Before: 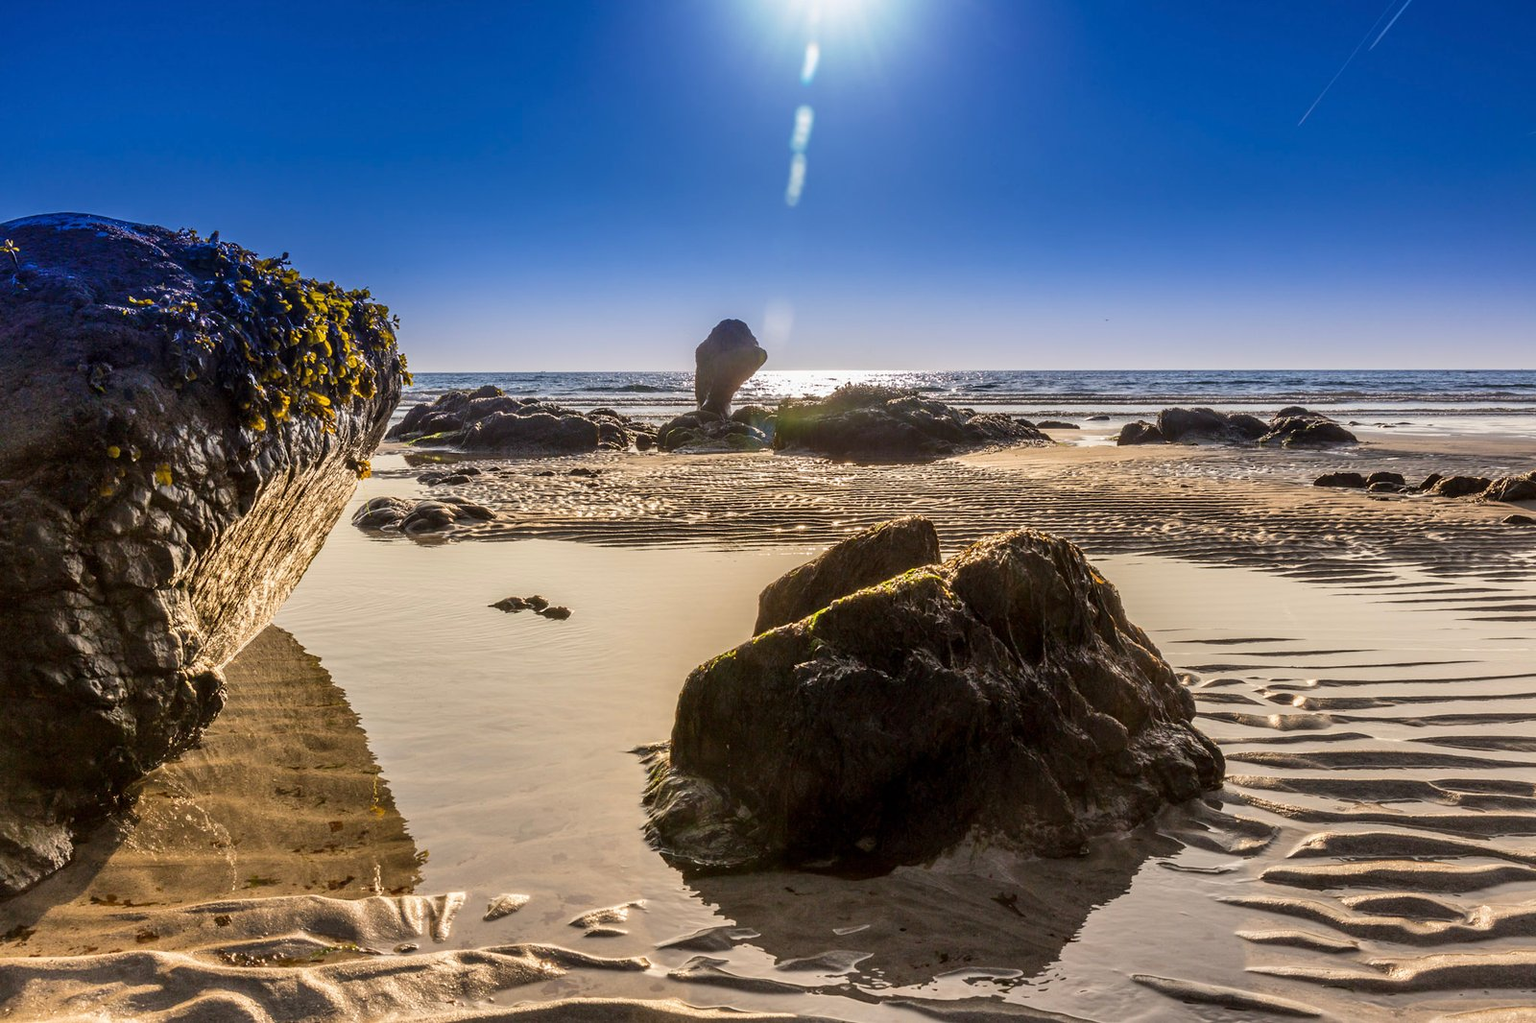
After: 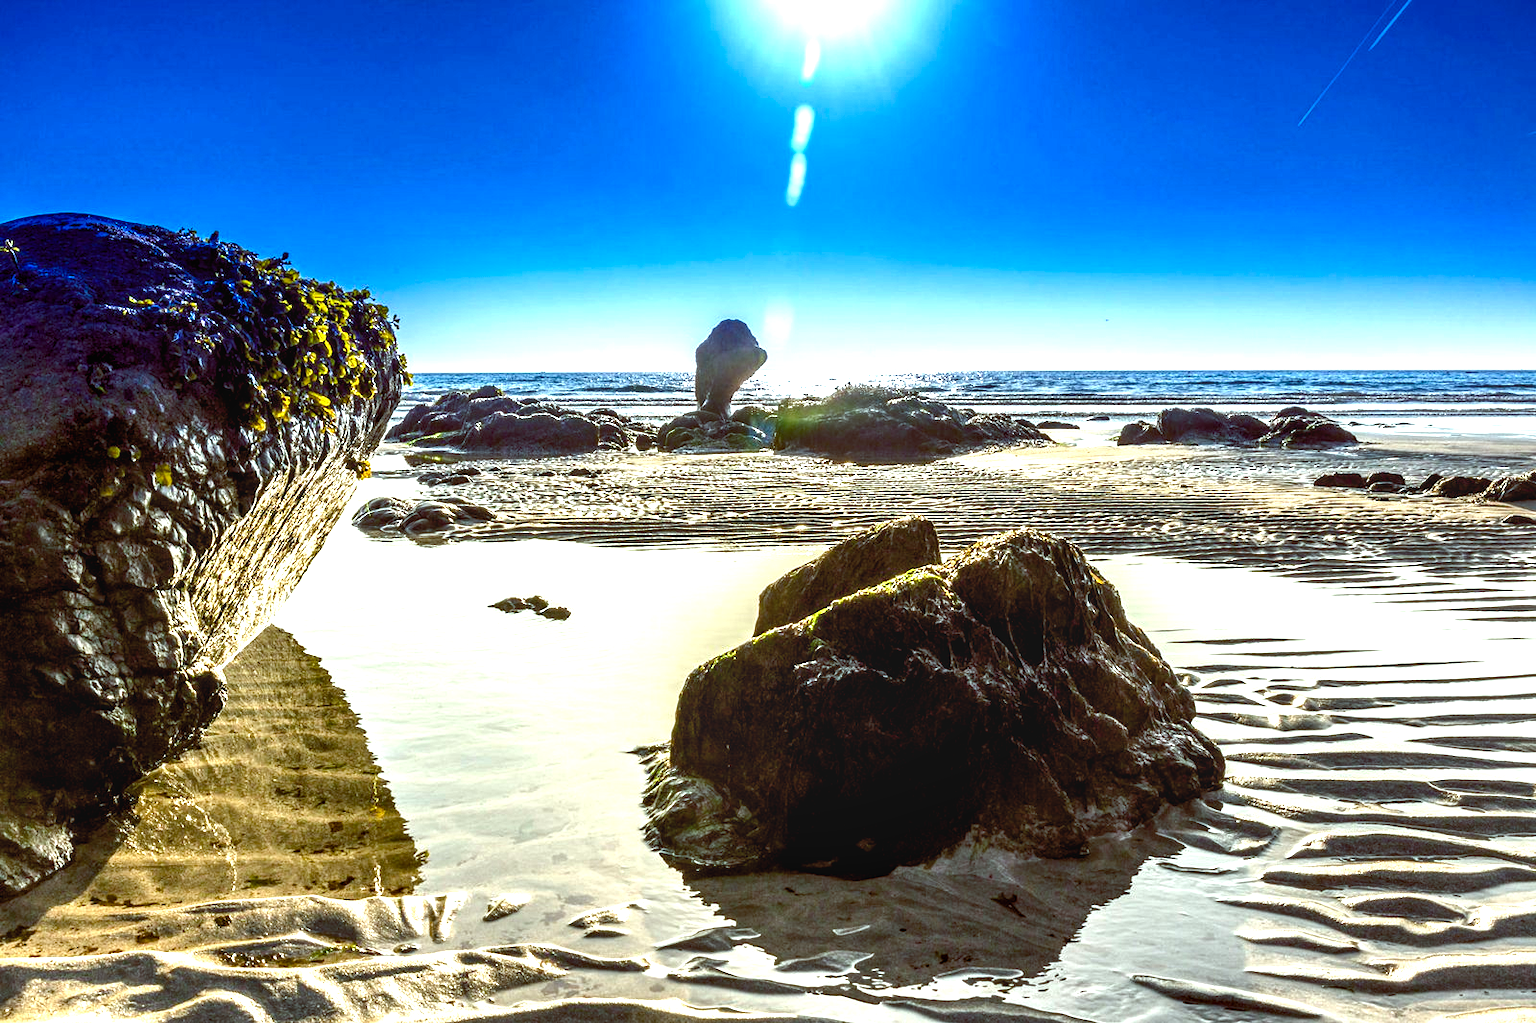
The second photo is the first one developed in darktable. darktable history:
local contrast: on, module defaults
exposure: black level correction 0, exposure 0.5 EV, compensate highlight preservation false
color balance rgb: shadows lift › luminance -7.7%, shadows lift › chroma 2.13%, shadows lift › hue 200.79°, power › luminance -7.77%, power › chroma 2.27%, power › hue 220.69°, highlights gain › luminance 15.15%, highlights gain › chroma 4%, highlights gain › hue 209.35°, global offset › luminance -0.21%, global offset › chroma 0.27%, perceptual saturation grading › global saturation 24.42%, perceptual saturation grading › highlights -24.42%, perceptual saturation grading › mid-tones 24.42%, perceptual saturation grading › shadows 40%, perceptual brilliance grading › global brilliance -5%, perceptual brilliance grading › highlights 24.42%, perceptual brilliance grading › mid-tones 7%, perceptual brilliance grading › shadows -5%
